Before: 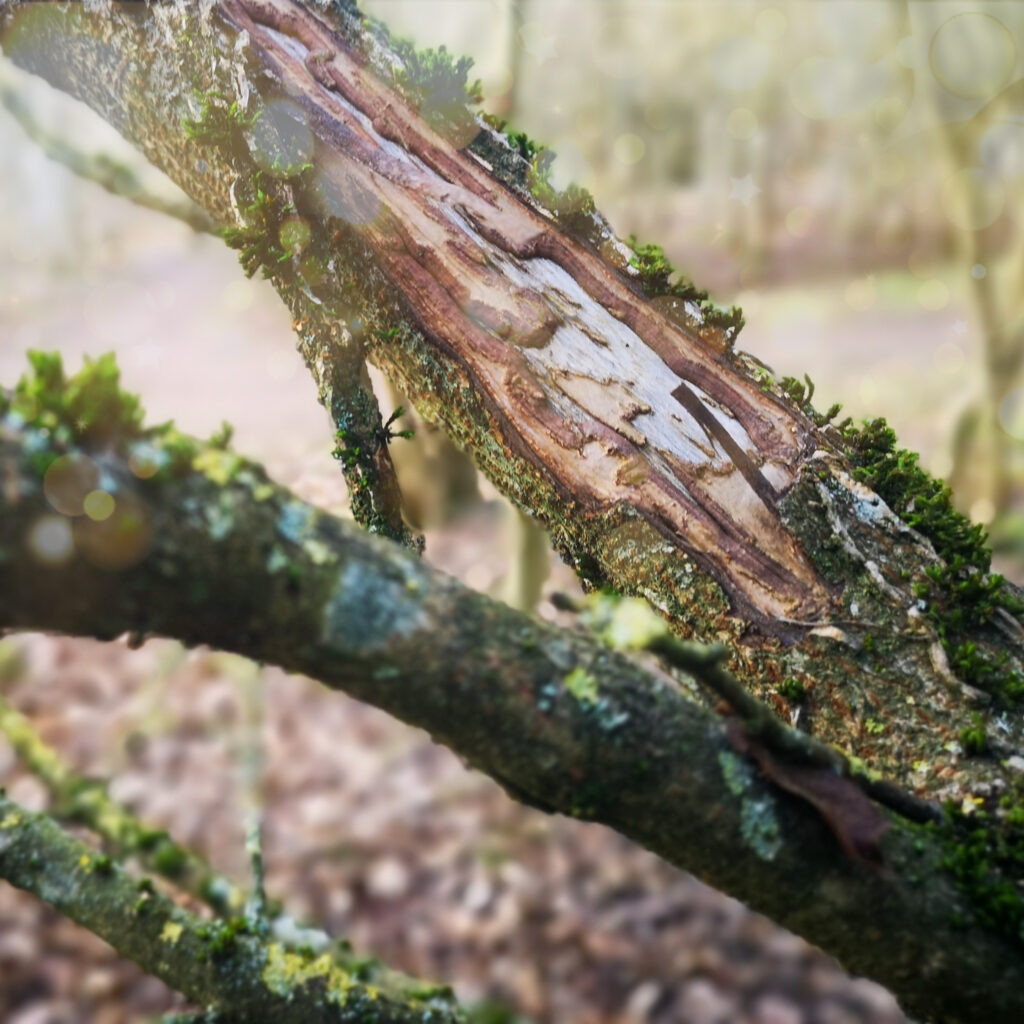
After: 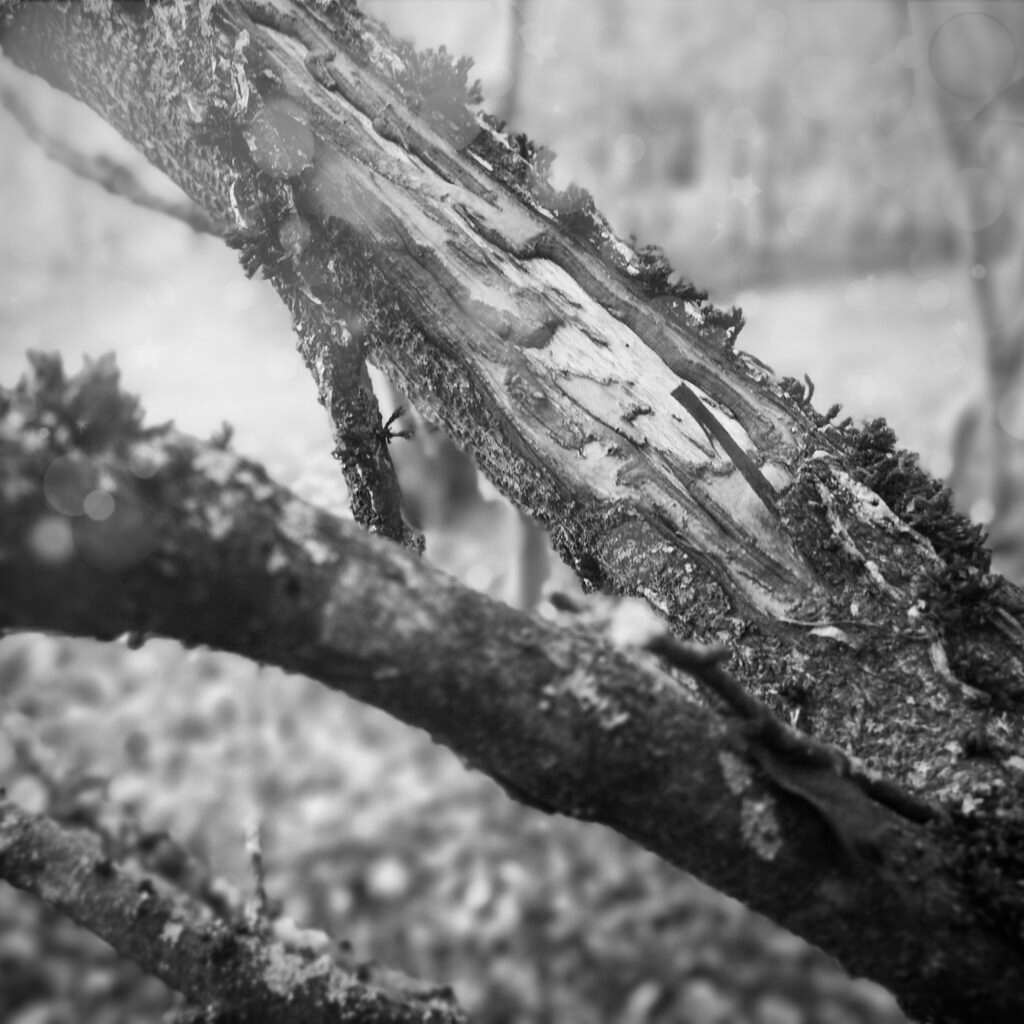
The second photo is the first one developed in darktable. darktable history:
exposure: exposure 0.128 EV, compensate exposure bias true, compensate highlight preservation false
vignetting: fall-off radius 60.99%, brightness -0.456, saturation -0.295
color calibration: output gray [0.23, 0.37, 0.4, 0], illuminant Planckian (black body), x 0.378, y 0.375, temperature 4065.96 K
